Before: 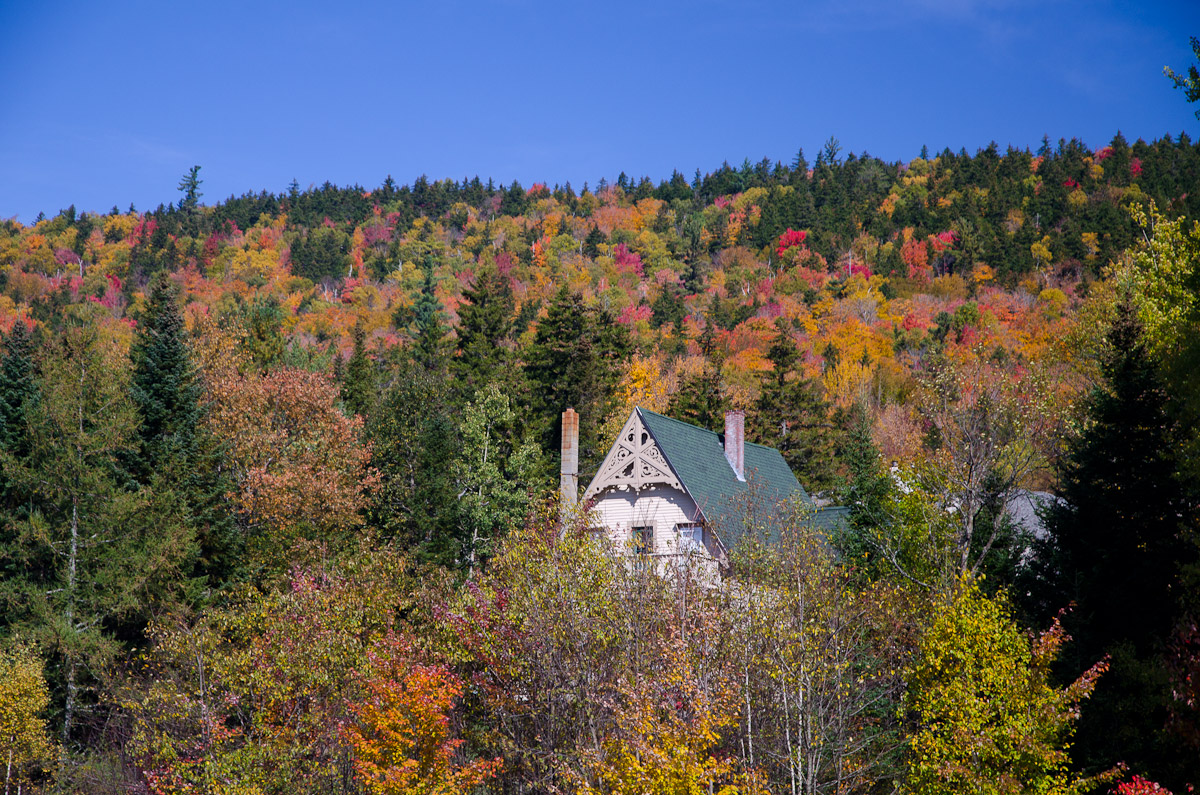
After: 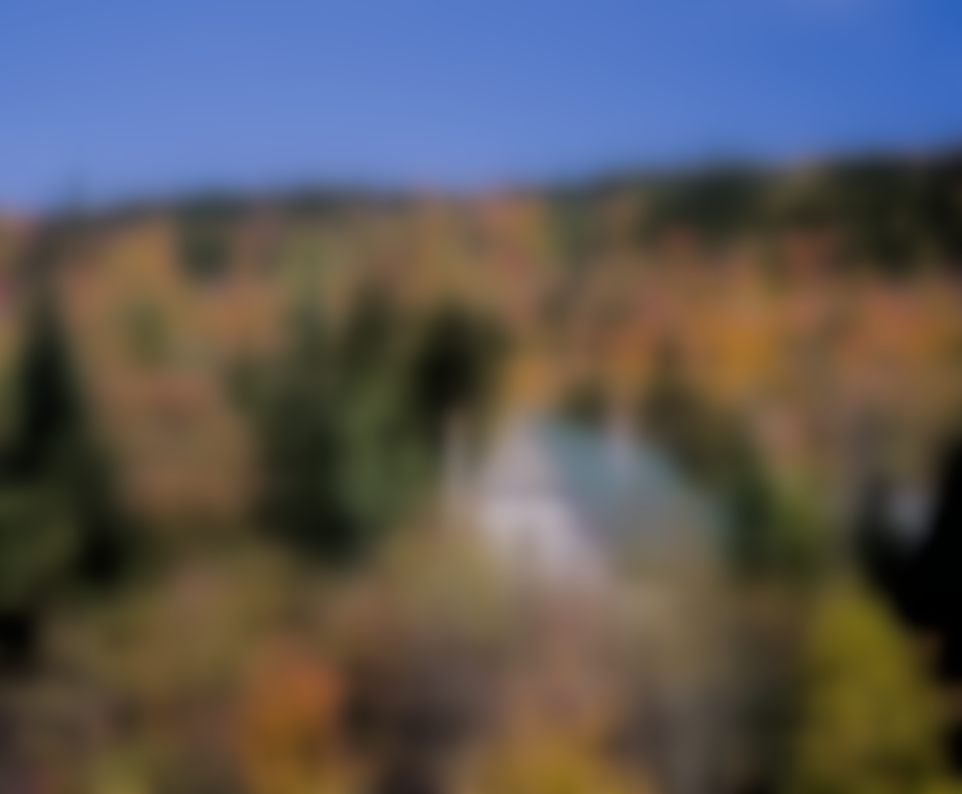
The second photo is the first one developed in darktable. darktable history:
crop and rotate: left 9.597%, right 10.195%
lowpass: radius 16, unbound 0
sharpen: amount 0.2
filmic rgb: black relative exposure -4.14 EV, white relative exposure 5.1 EV, hardness 2.11, contrast 1.165
